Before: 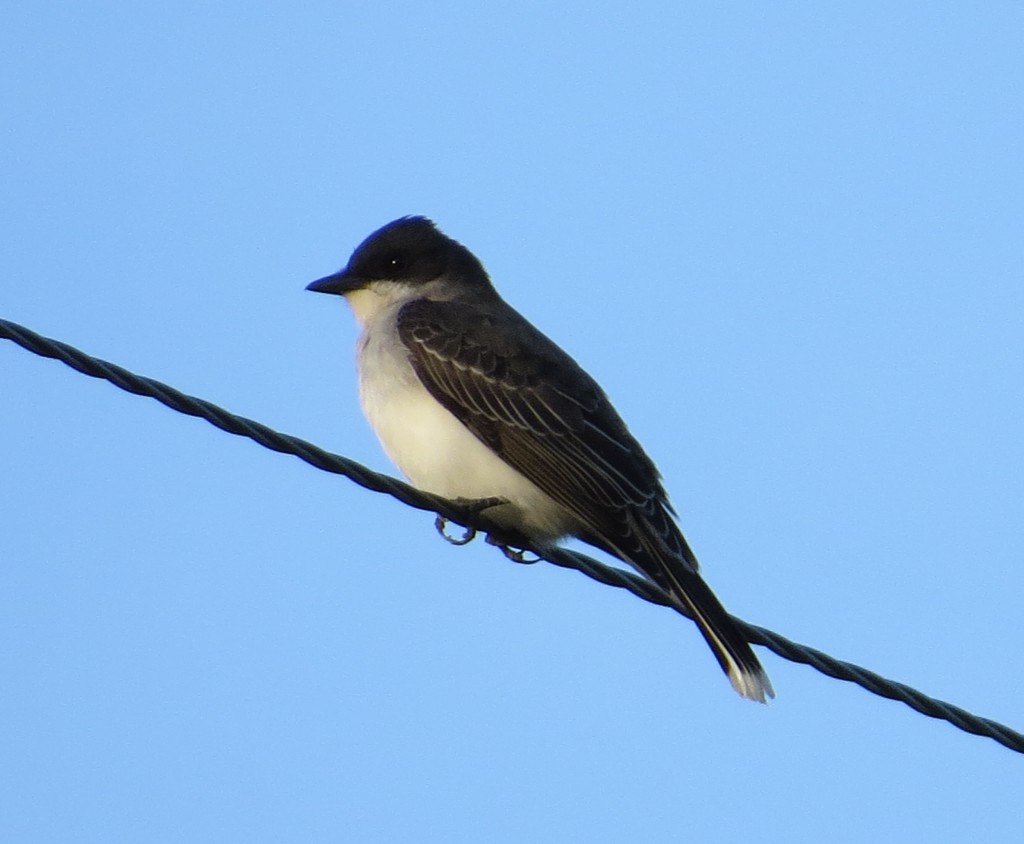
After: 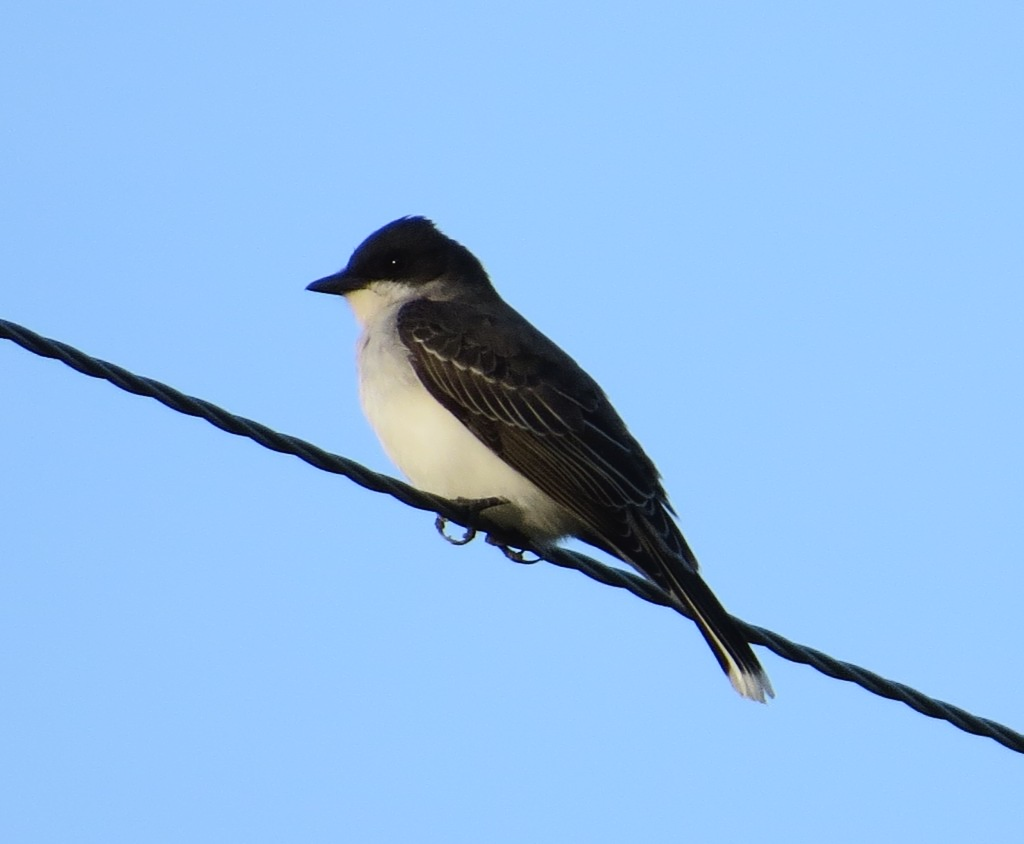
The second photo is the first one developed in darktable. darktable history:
tone curve: curves: ch0 [(0, 0) (0.003, 0.019) (0.011, 0.022) (0.025, 0.029) (0.044, 0.041) (0.069, 0.06) (0.1, 0.09) (0.136, 0.123) (0.177, 0.163) (0.224, 0.206) (0.277, 0.268) (0.335, 0.35) (0.399, 0.436) (0.468, 0.526) (0.543, 0.624) (0.623, 0.713) (0.709, 0.779) (0.801, 0.845) (0.898, 0.912) (1, 1)], color space Lab, independent channels, preserve colors none
exposure: exposure -0.157 EV, compensate highlight preservation false
